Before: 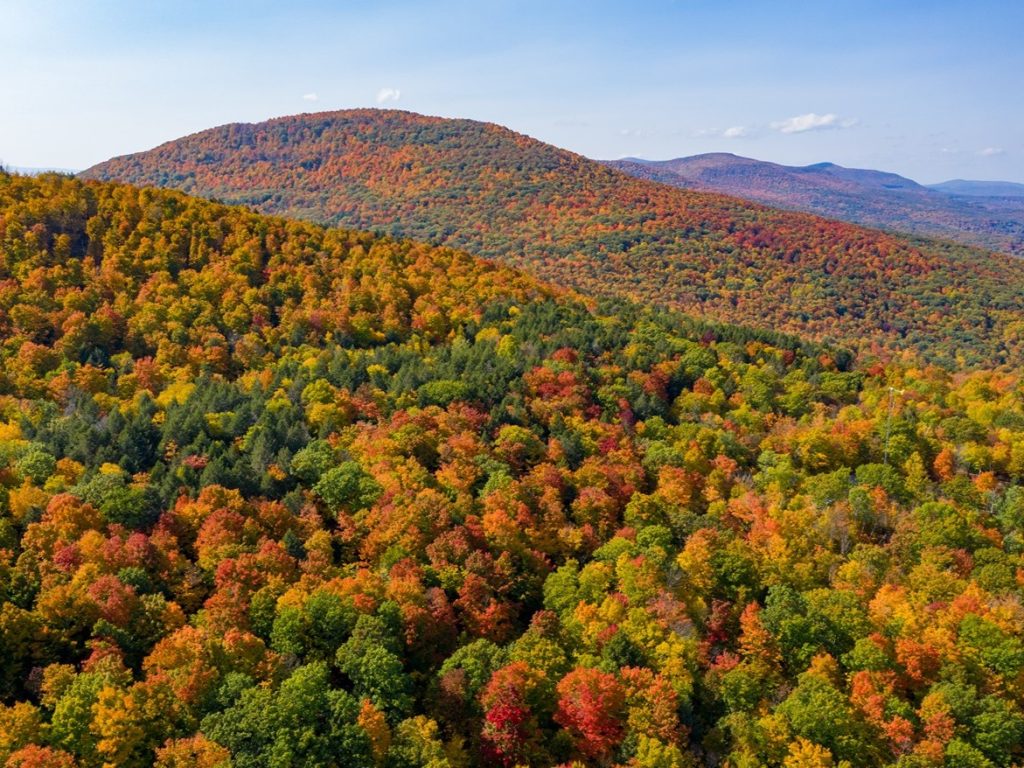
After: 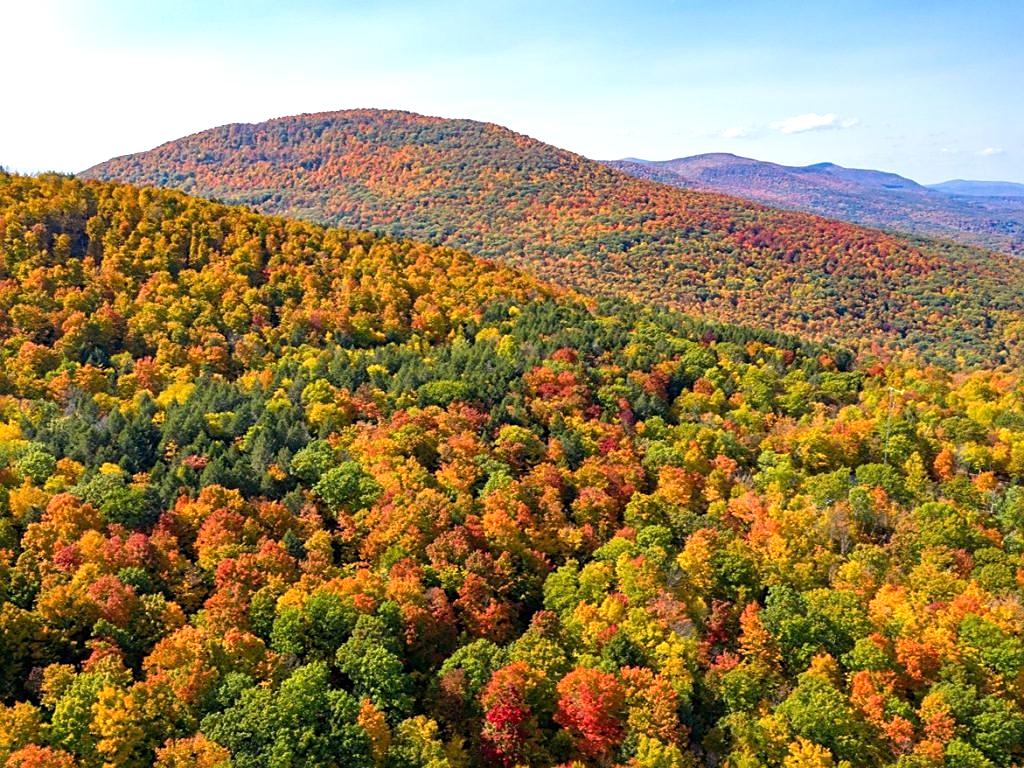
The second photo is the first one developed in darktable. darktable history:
levels: levels [0, 0.476, 0.951]
exposure: exposure 0.426 EV, compensate highlight preservation false
sharpen: on, module defaults
